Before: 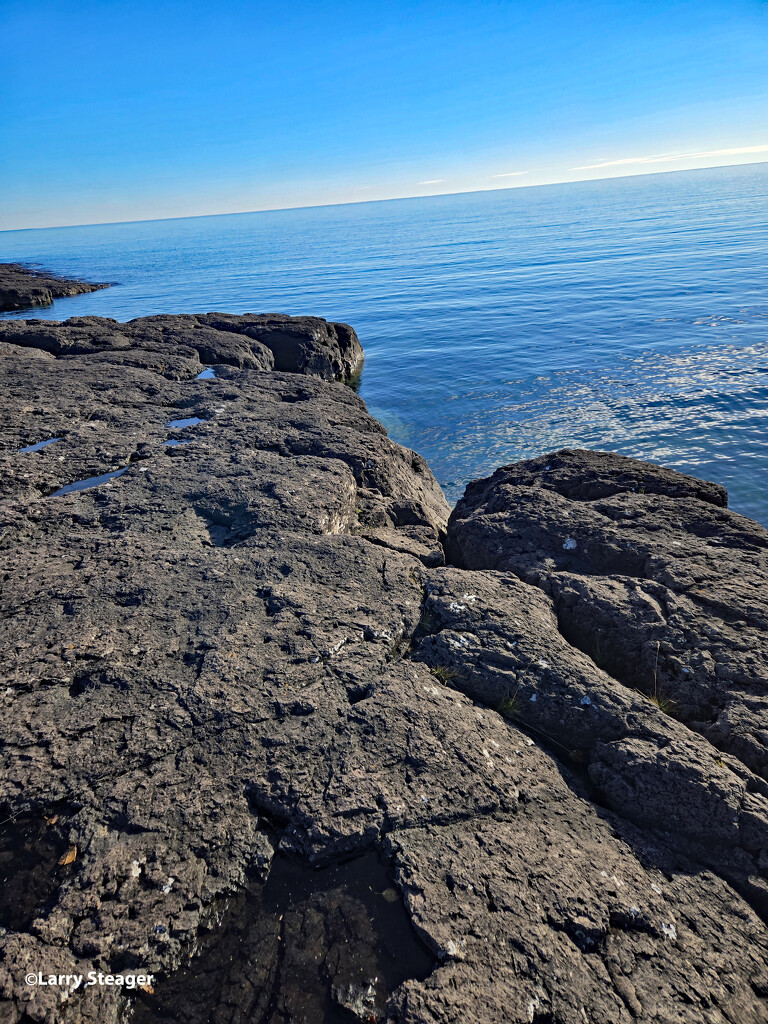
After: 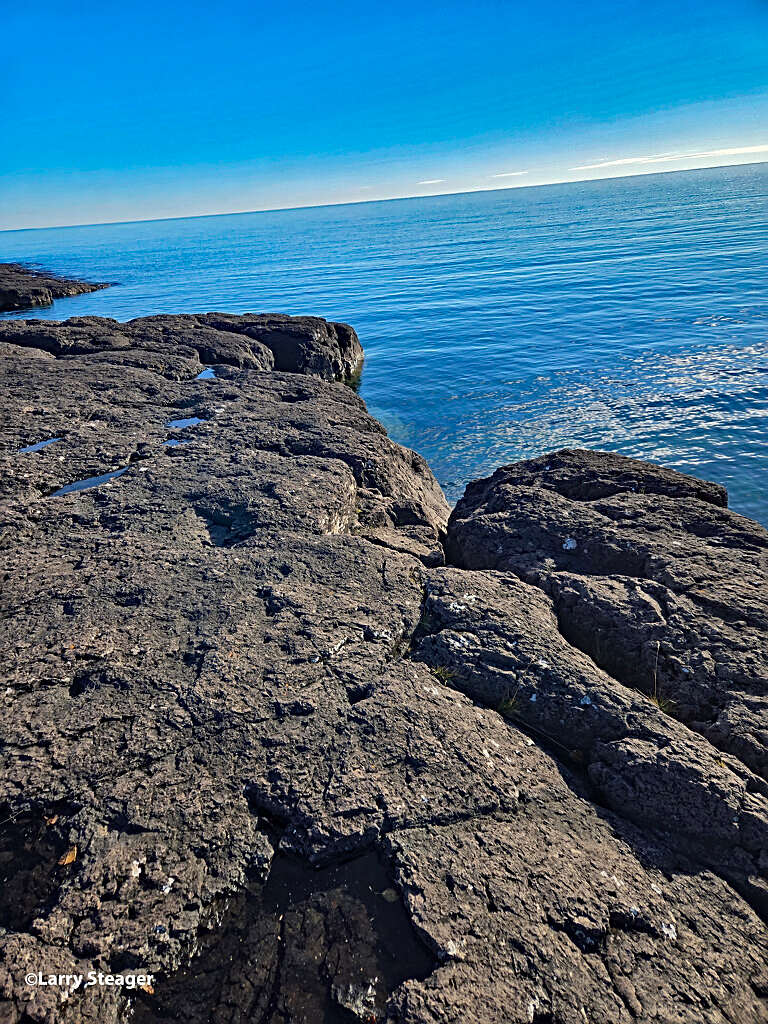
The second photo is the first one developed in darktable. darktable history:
shadows and highlights: shadows 20.93, highlights -81.69, soften with gaussian
sharpen: on, module defaults
local contrast: mode bilateral grid, contrast 15, coarseness 36, detail 105%, midtone range 0.2
